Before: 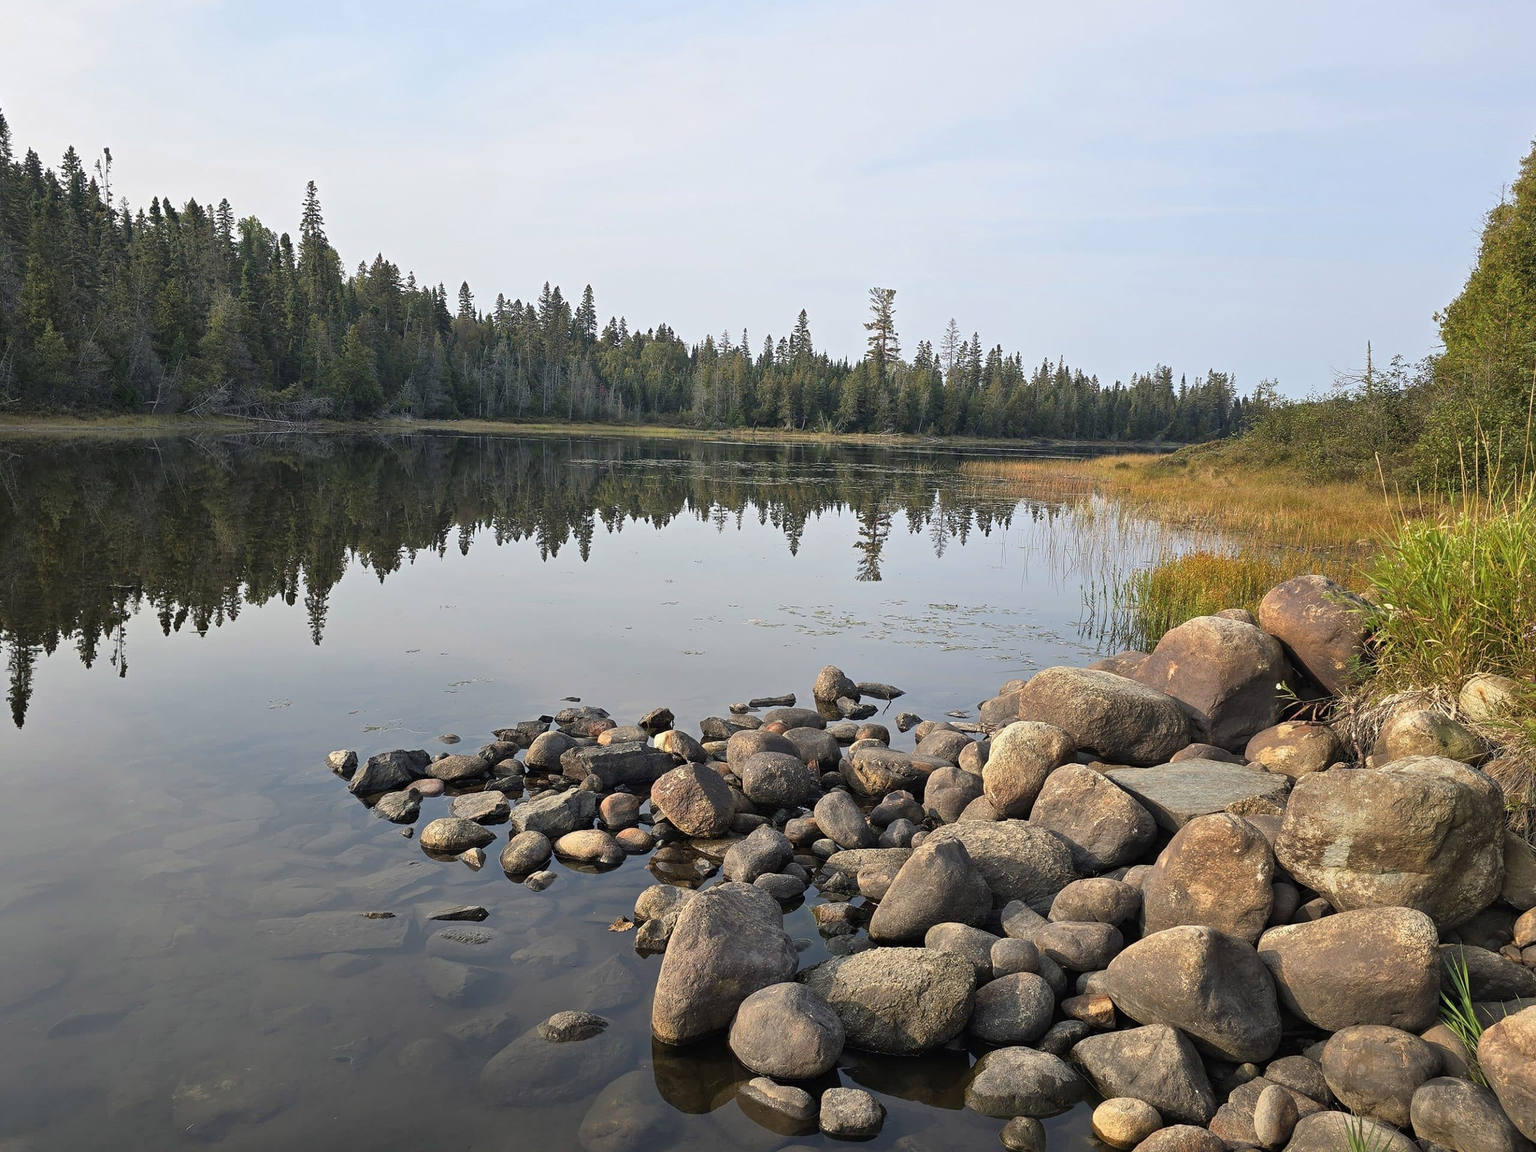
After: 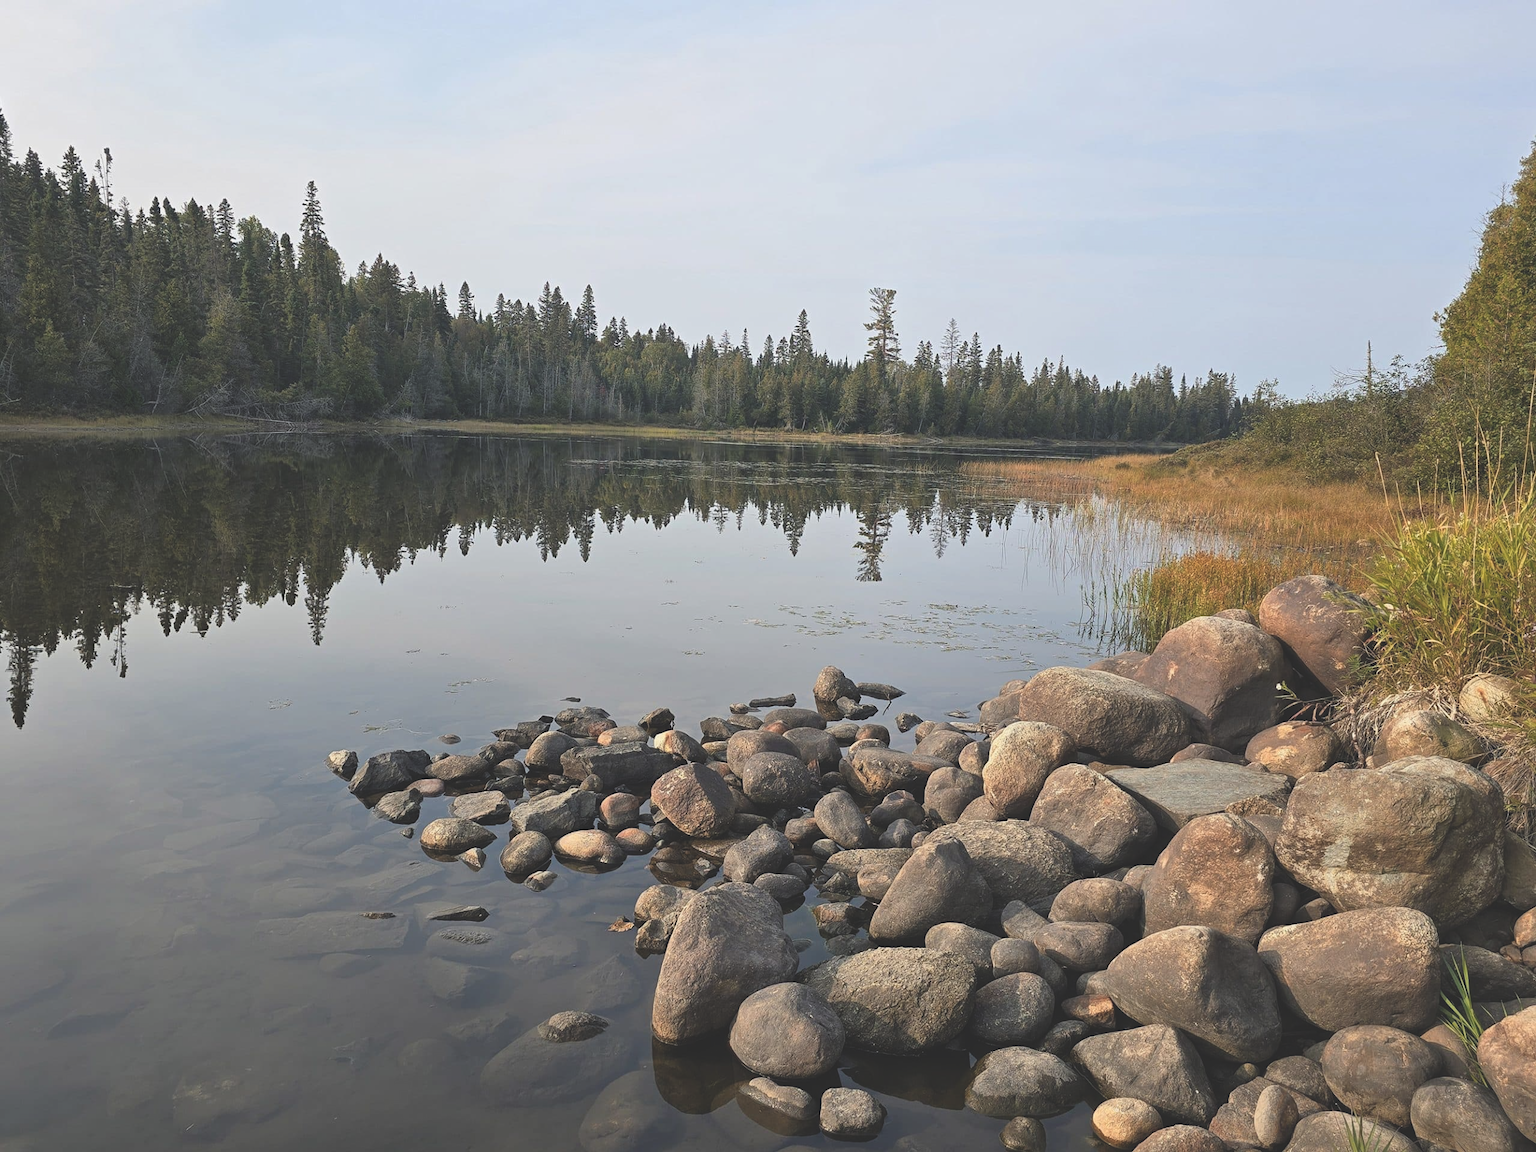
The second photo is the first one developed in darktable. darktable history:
color zones: curves: ch1 [(0, 0.455) (0.063, 0.455) (0.286, 0.495) (0.429, 0.5) (0.571, 0.5) (0.714, 0.5) (0.857, 0.5) (1, 0.455)]; ch2 [(0, 0.532) (0.063, 0.521) (0.233, 0.447) (0.429, 0.489) (0.571, 0.5) (0.714, 0.5) (0.857, 0.5) (1, 0.532)]
exposure: black level correction -0.025, exposure -0.119 EV, compensate exposure bias true, compensate highlight preservation false
